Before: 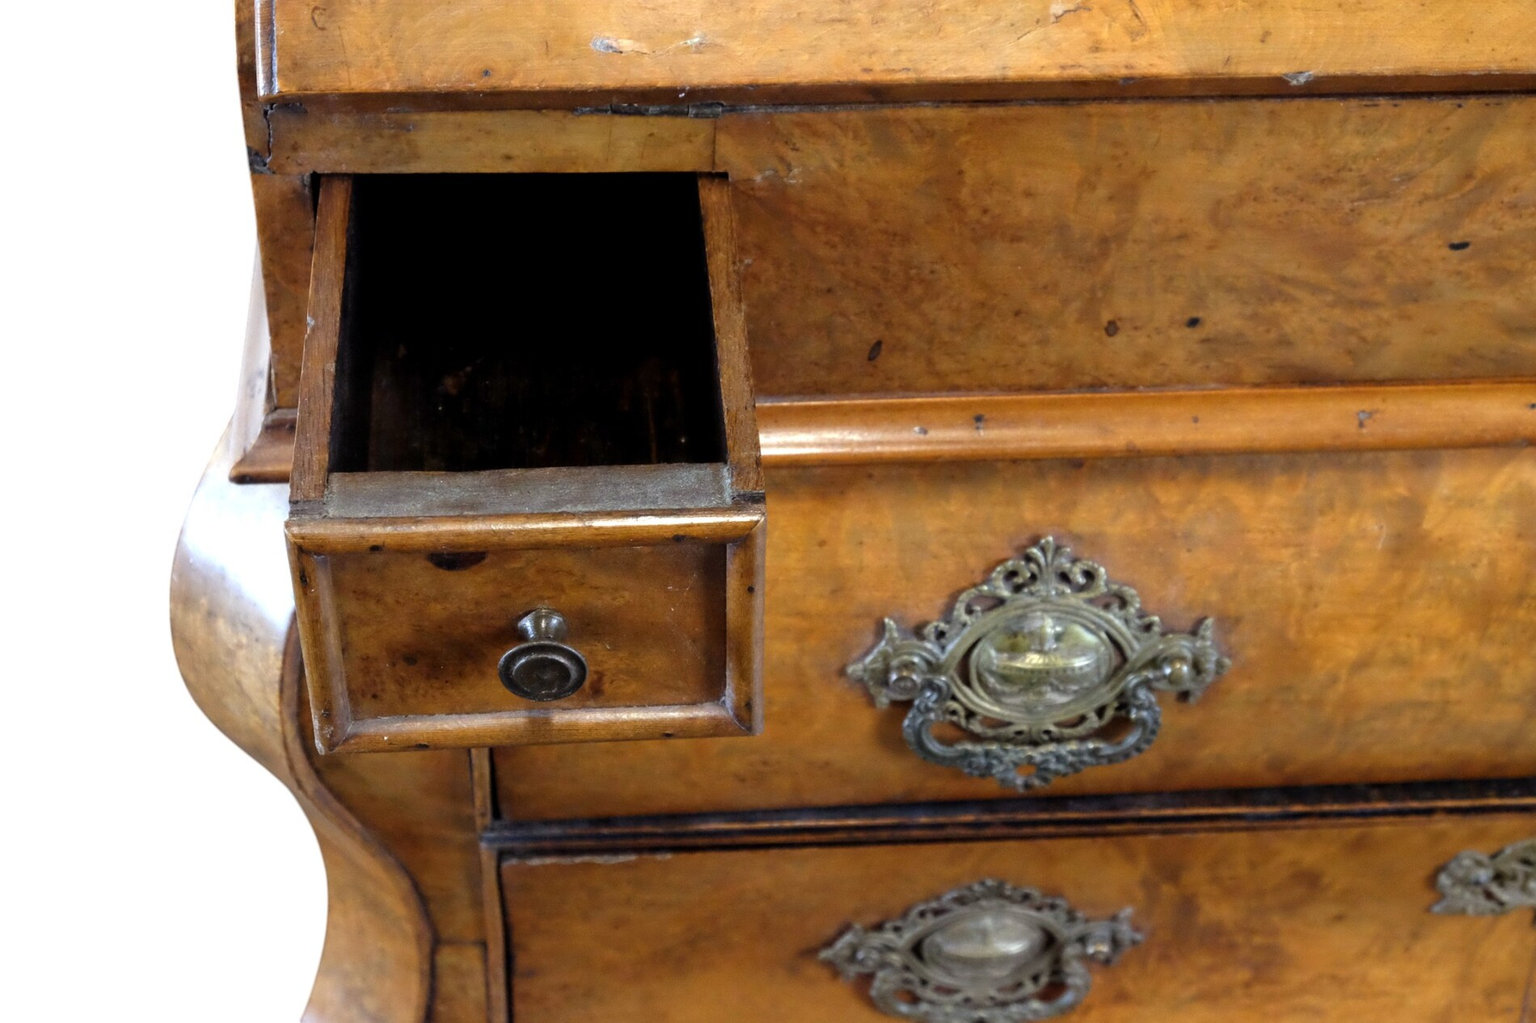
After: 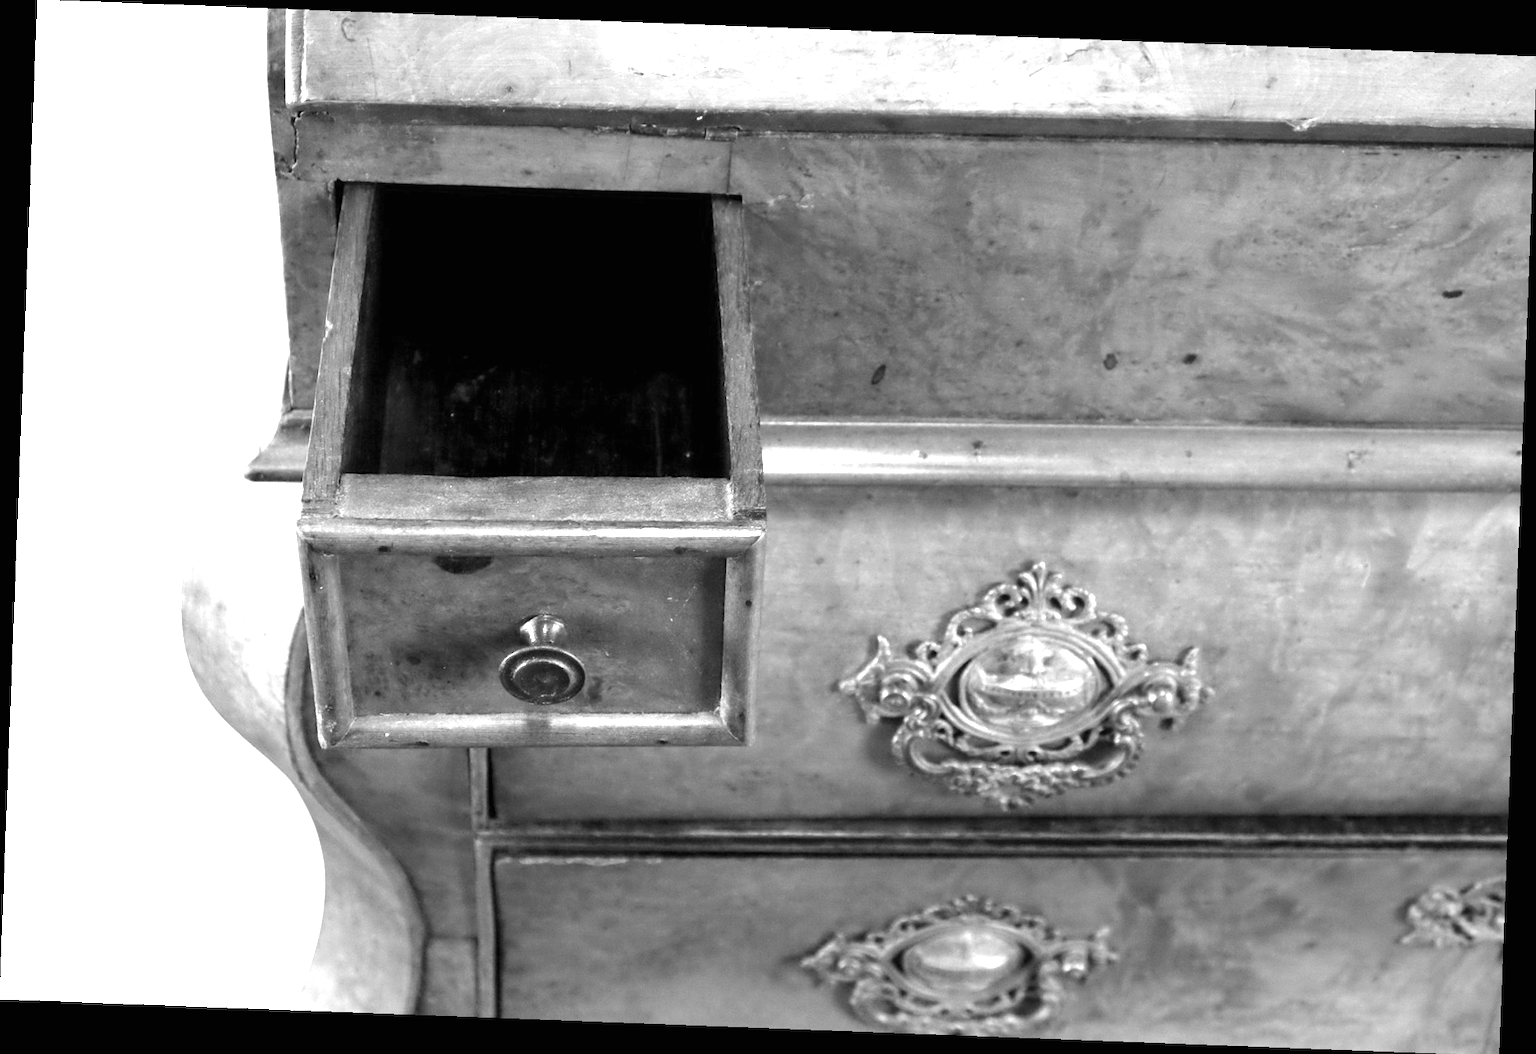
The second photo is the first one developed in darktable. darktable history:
rotate and perspective: rotation 2.17°, automatic cropping off
color calibration: output gray [0.253, 0.26, 0.487, 0], gray › normalize channels true, illuminant same as pipeline (D50), adaptation XYZ, x 0.346, y 0.359, gamut compression 0
exposure: black level correction 0, exposure 1.55 EV, compensate exposure bias true, compensate highlight preservation false
